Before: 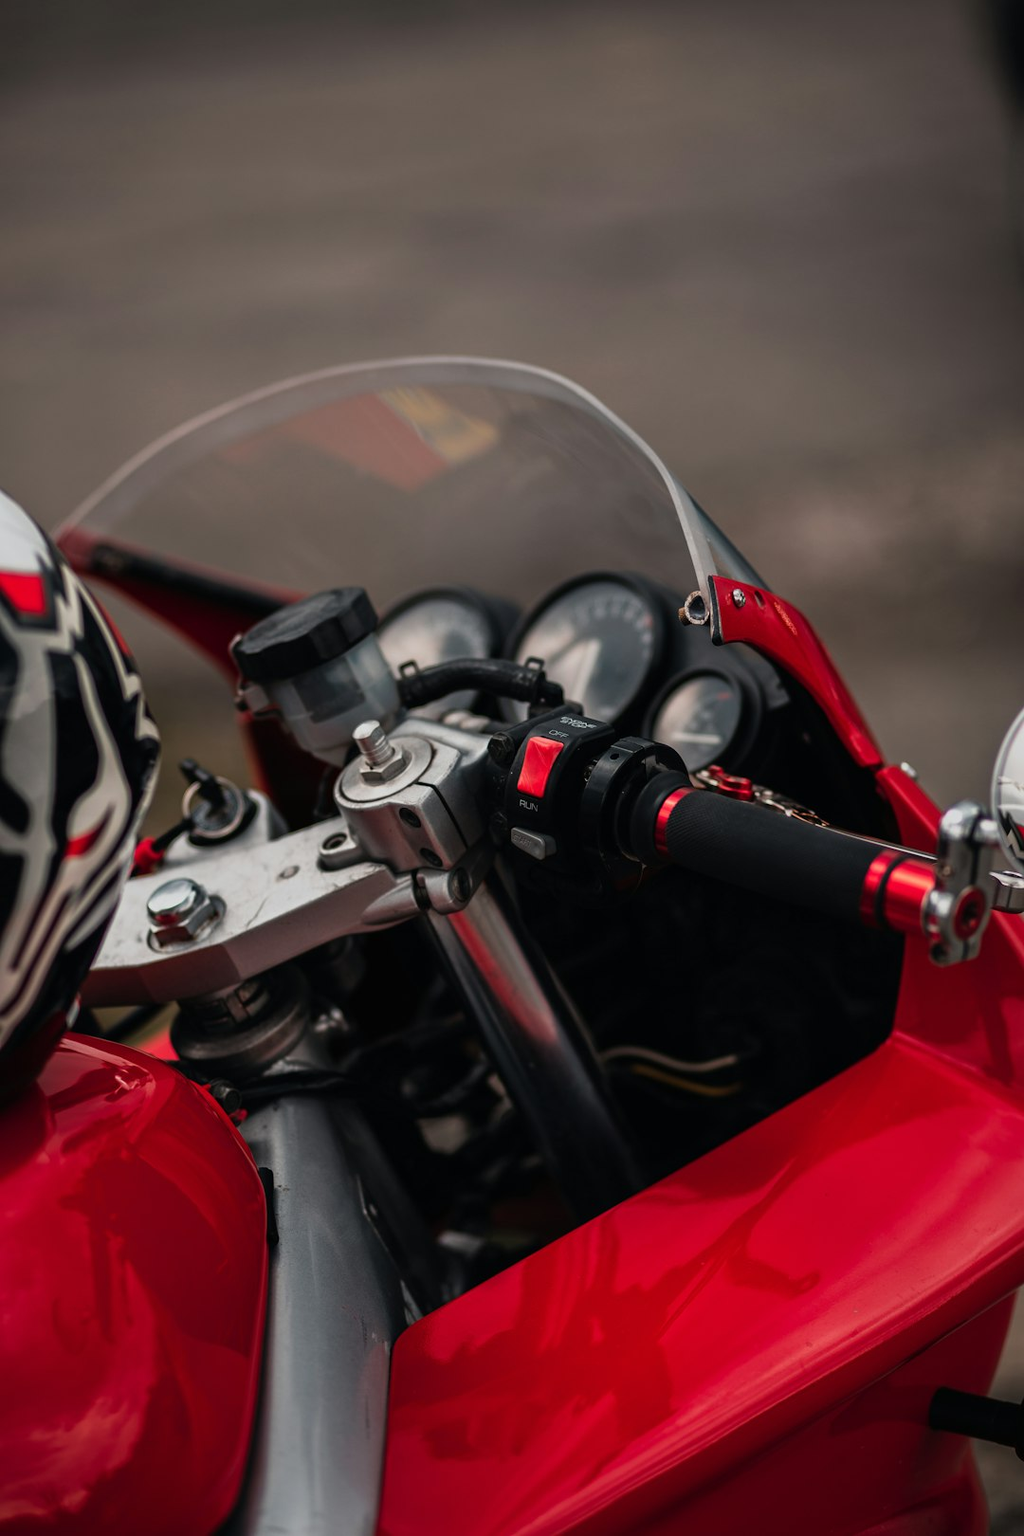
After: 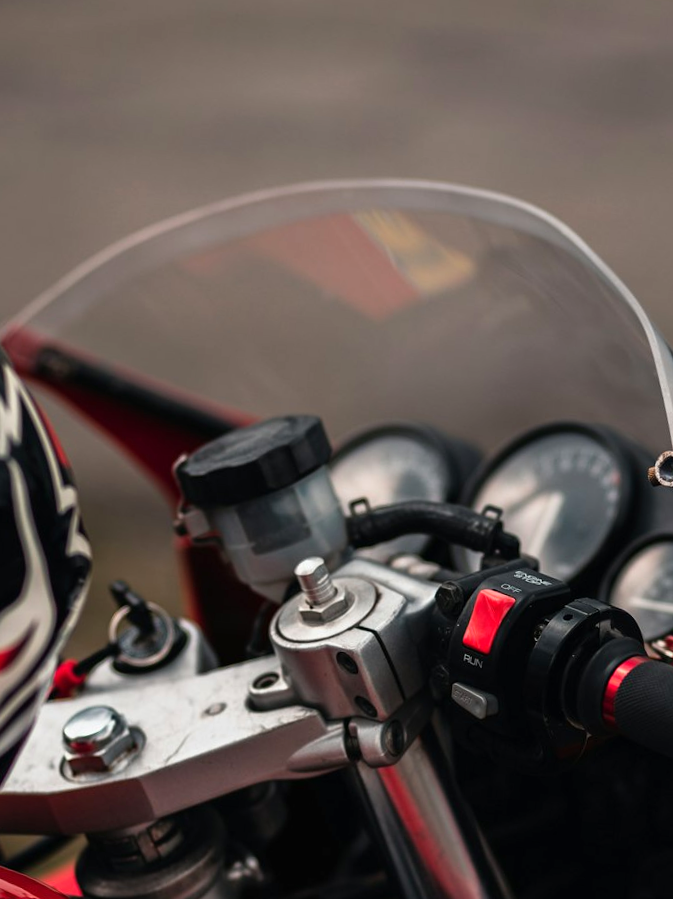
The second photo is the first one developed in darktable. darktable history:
crop and rotate: angle -4.99°, left 2.122%, top 6.945%, right 27.566%, bottom 30.519%
exposure: exposure 0.191 EV
